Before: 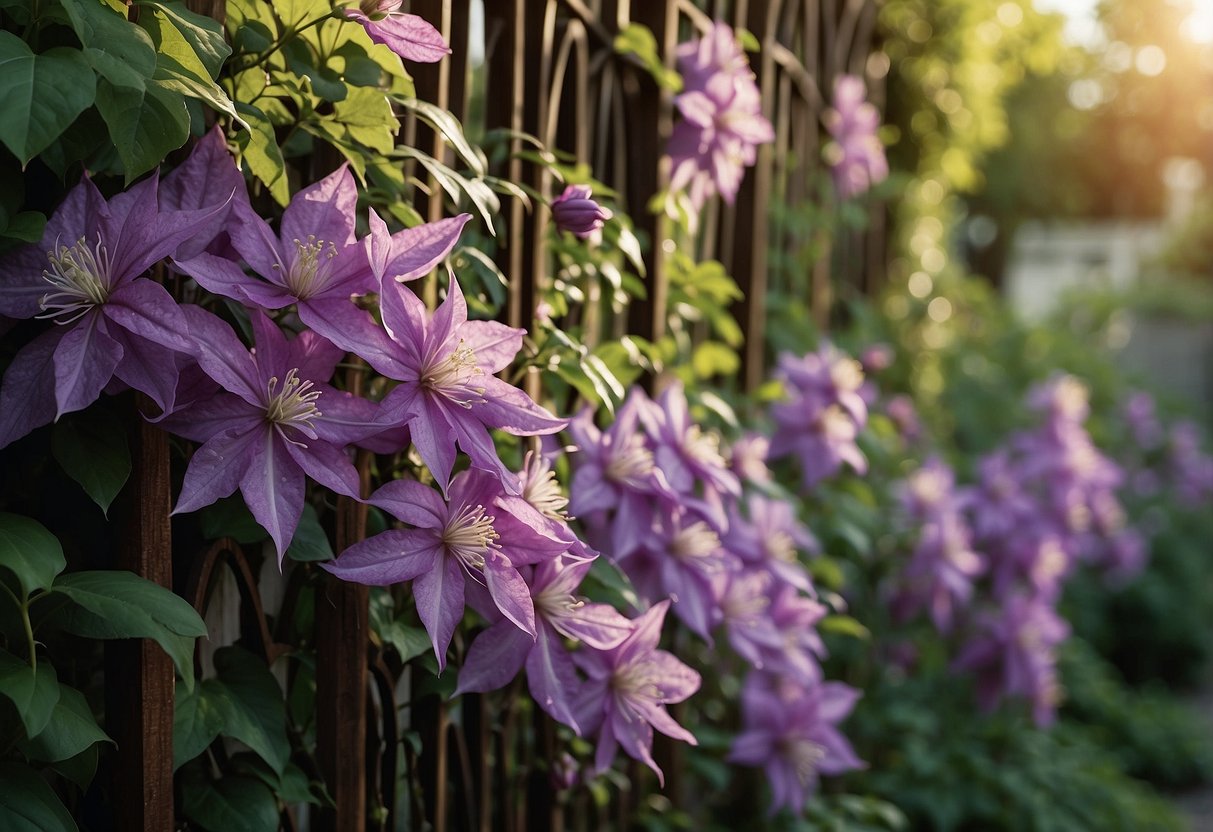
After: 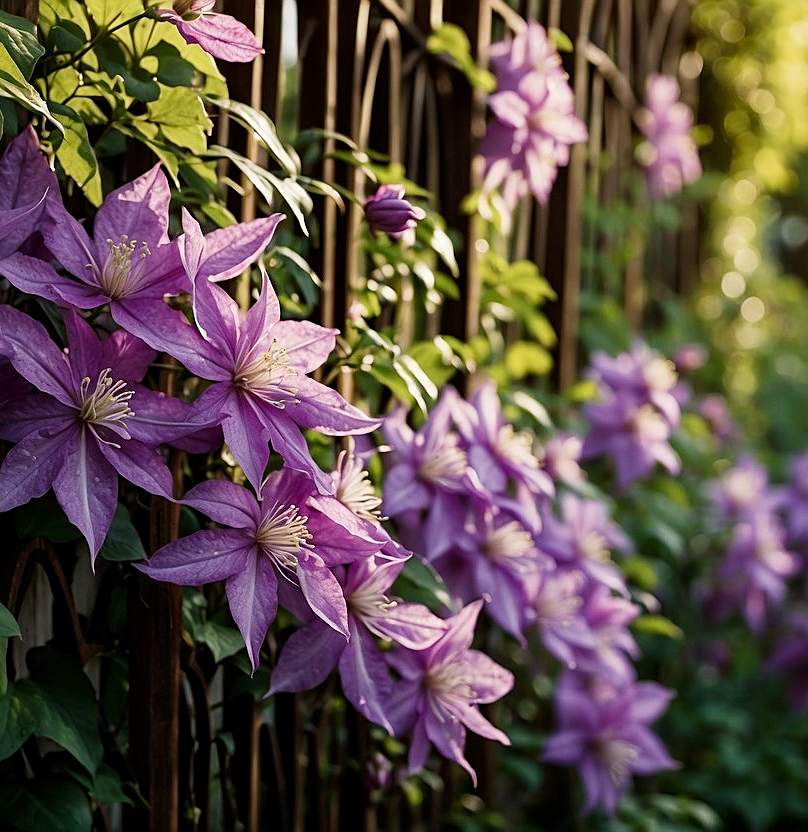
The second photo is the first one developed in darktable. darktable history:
tone curve: curves: ch0 [(0.021, 0) (0.104, 0.052) (0.496, 0.526) (0.737, 0.783) (1, 1)], preserve colors none
crop and rotate: left 15.447%, right 17.901%
sharpen: on, module defaults
